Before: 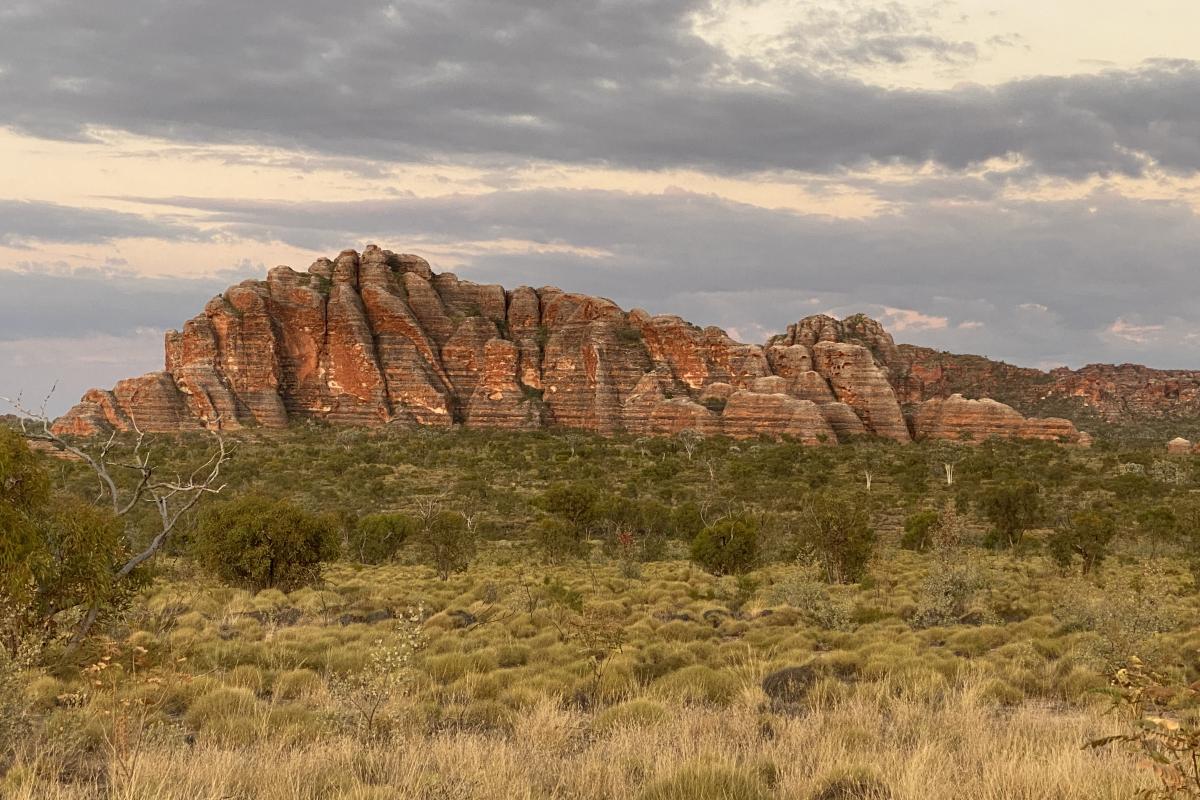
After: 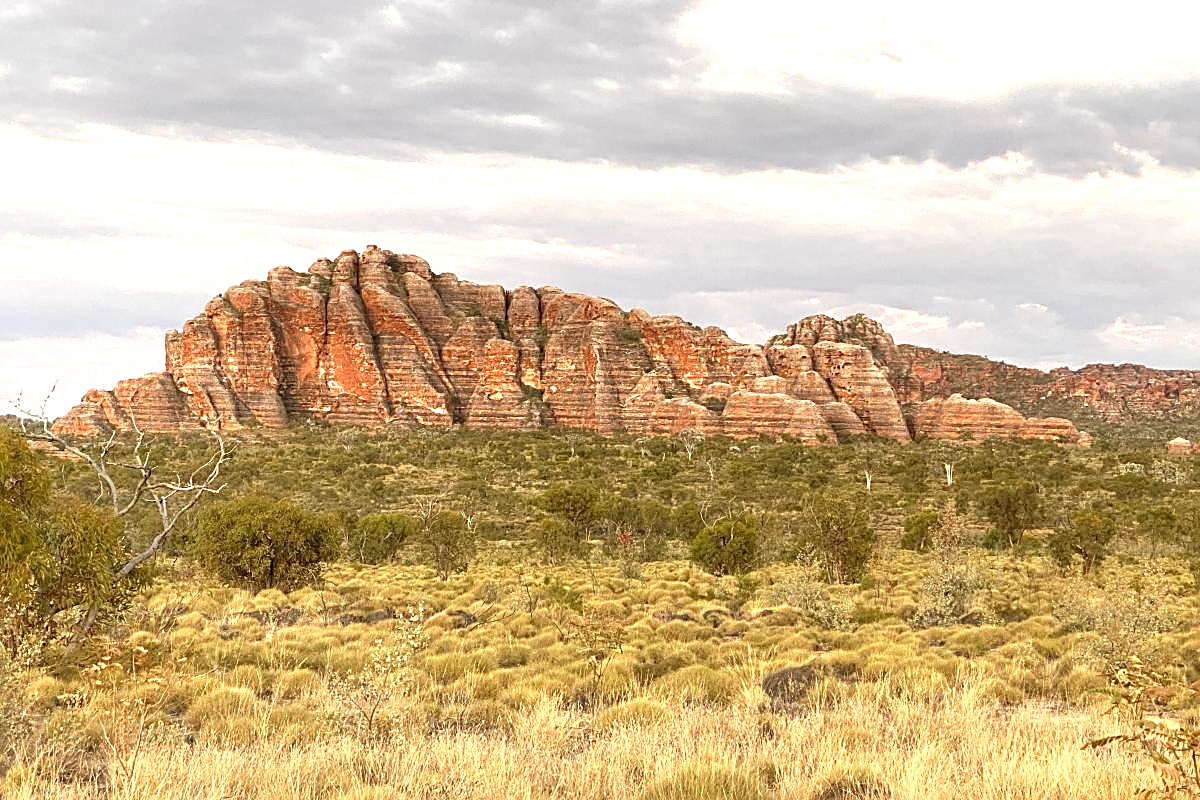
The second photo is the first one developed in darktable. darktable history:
exposure: exposure 1.224 EV, compensate highlight preservation false
sharpen: on, module defaults
